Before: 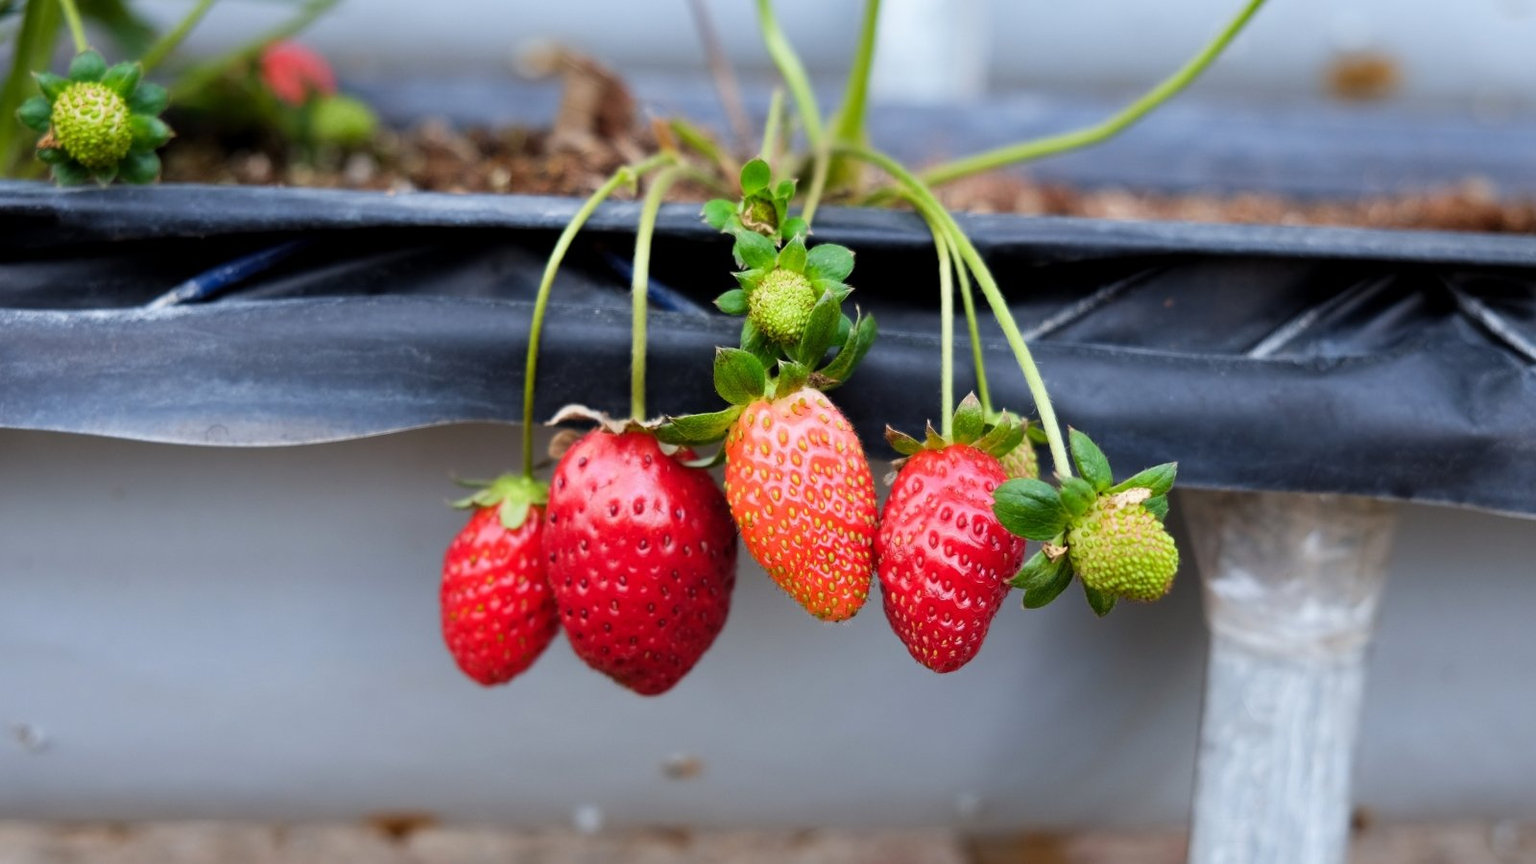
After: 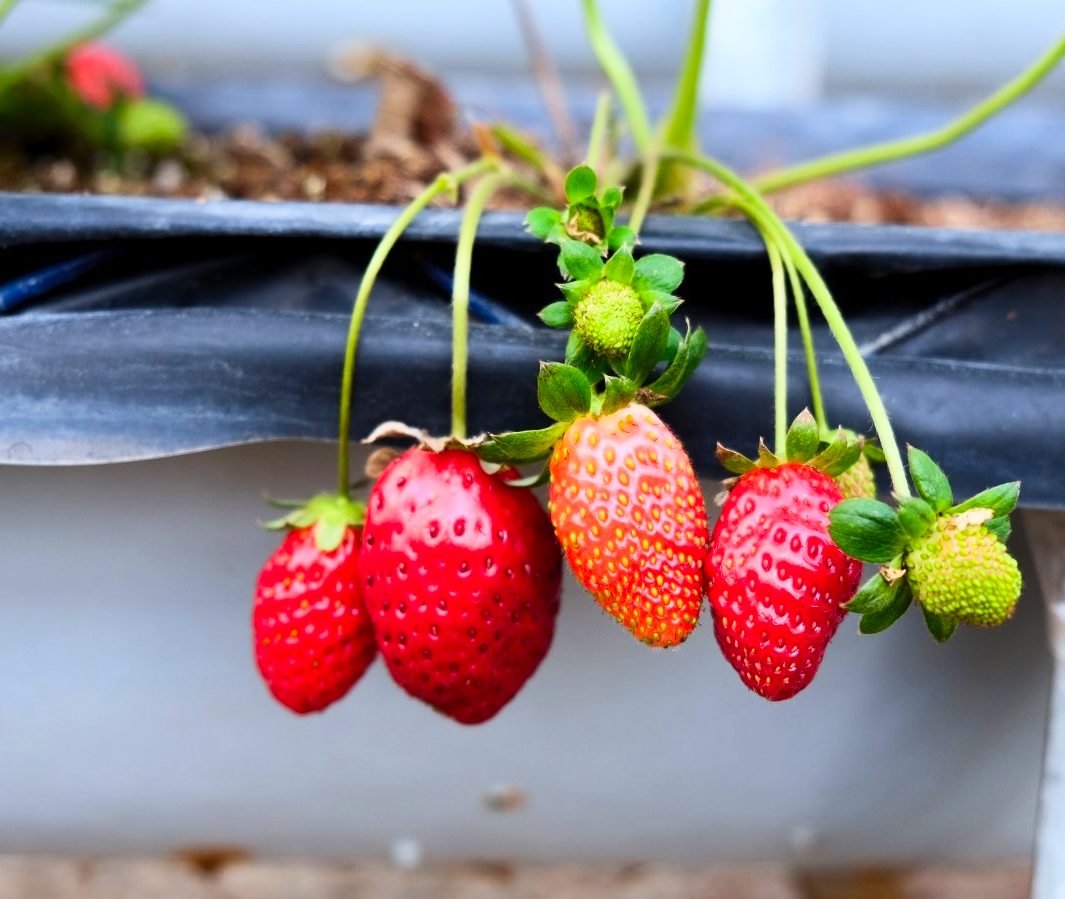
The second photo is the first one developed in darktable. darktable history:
contrast brightness saturation: contrast 0.233, brightness 0.114, saturation 0.286
crop and rotate: left 12.898%, right 20.534%
